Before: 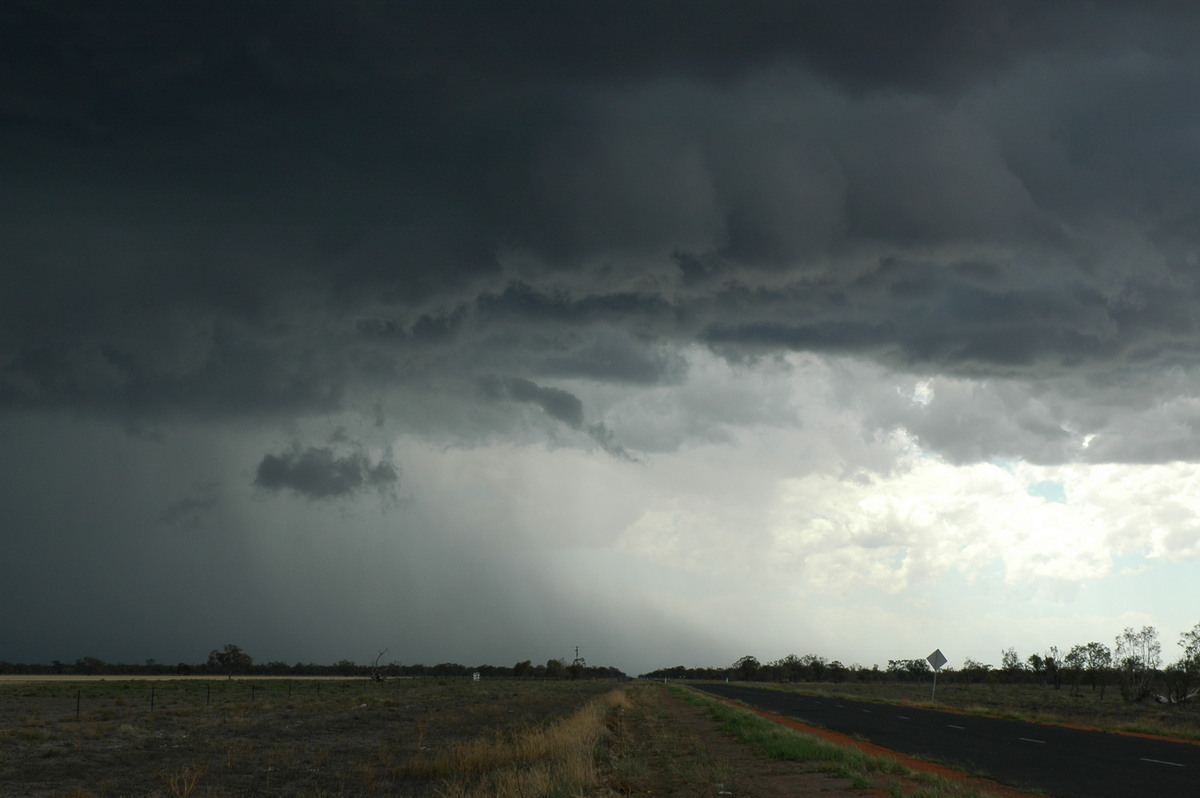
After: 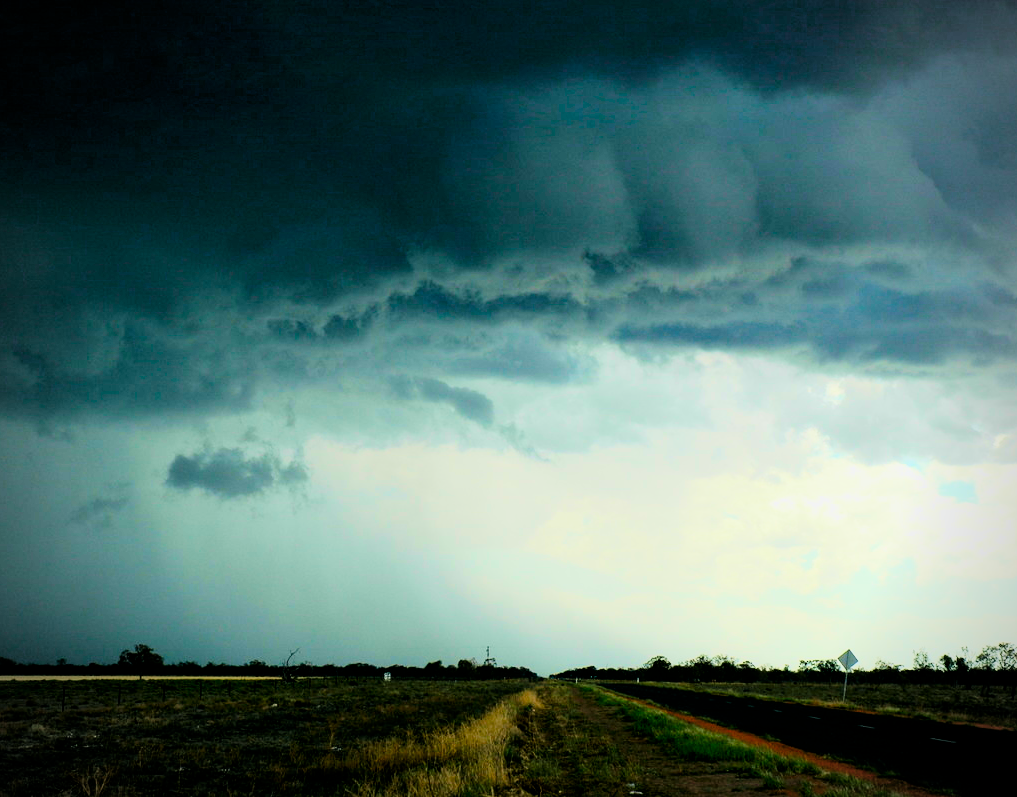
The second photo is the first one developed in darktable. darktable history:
velvia: strength 39.68%
crop: left 7.426%, right 7.818%
contrast brightness saturation: contrast 0.163, saturation 0.319
filmic rgb: black relative exposure -3.12 EV, white relative exposure 7.03 EV, threshold 3.02 EV, hardness 1.49, contrast 1.343, color science v6 (2022), enable highlight reconstruction true
color balance rgb: global offset › luminance -0.334%, global offset › chroma 0.106%, global offset › hue 167.92°, linear chroma grading › global chroma 8.947%, perceptual saturation grading › global saturation 20%, perceptual saturation grading › highlights -25.123%, perceptual saturation grading › shadows 25.811%, global vibrance 20.749%
exposure: black level correction 0, exposure 1.388 EV, compensate highlight preservation false
vignetting: unbound false
